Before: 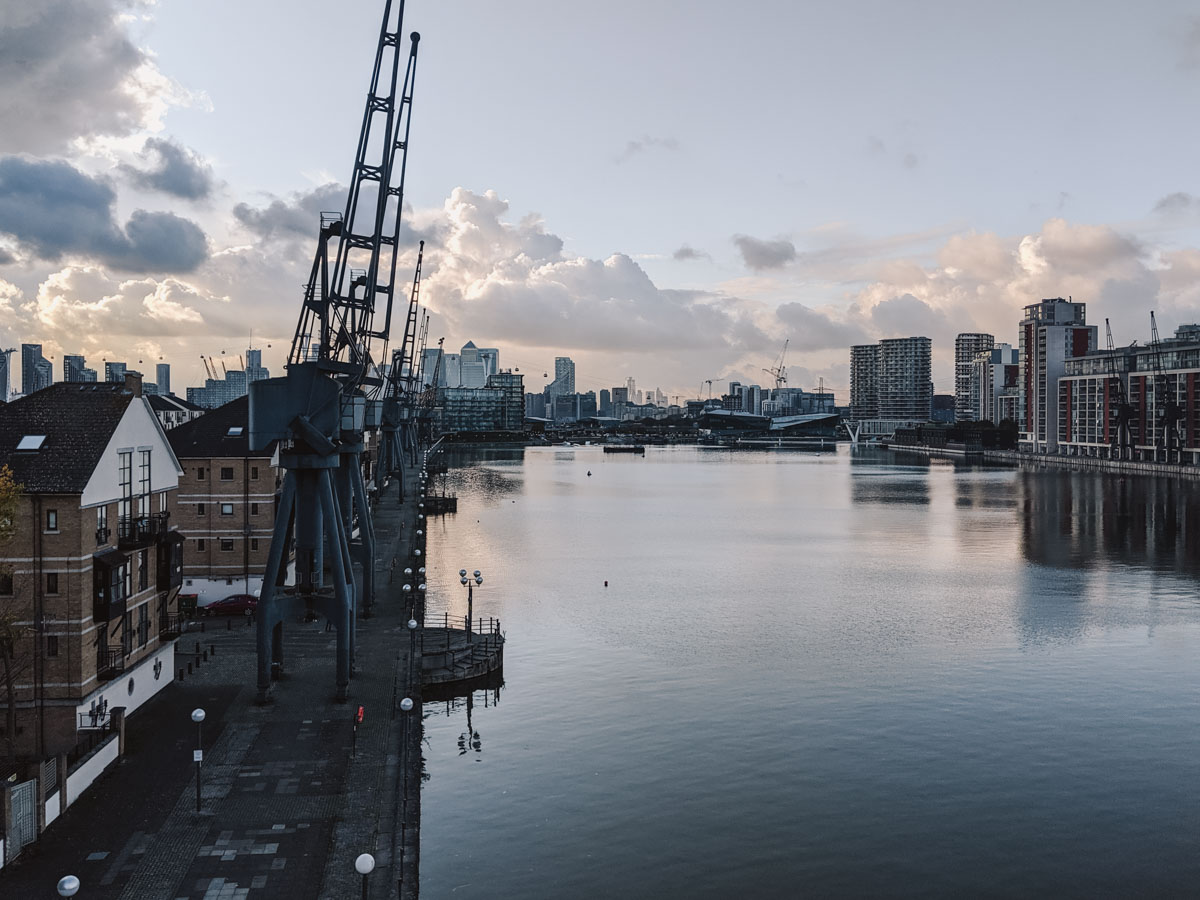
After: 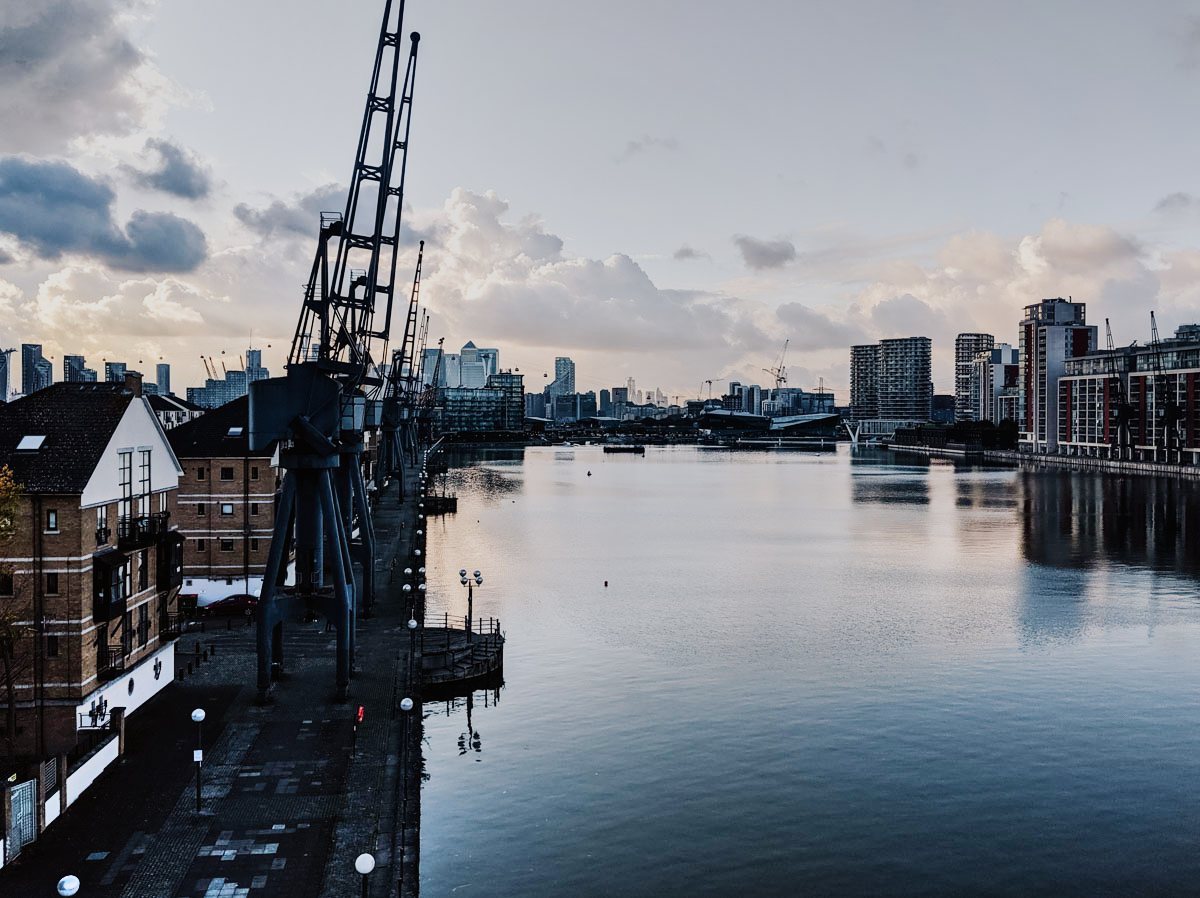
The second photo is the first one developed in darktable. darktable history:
shadows and highlights: highlights color adjustment 0%, low approximation 0.01, soften with gaussian
crop: top 0.05%, bottom 0.098%
exposure: exposure 0.161 EV, compensate highlight preservation false
velvia: on, module defaults
sigmoid: contrast 1.7, skew -0.2, preserve hue 0%, red attenuation 0.1, red rotation 0.035, green attenuation 0.1, green rotation -0.017, blue attenuation 0.15, blue rotation -0.052, base primaries Rec2020
